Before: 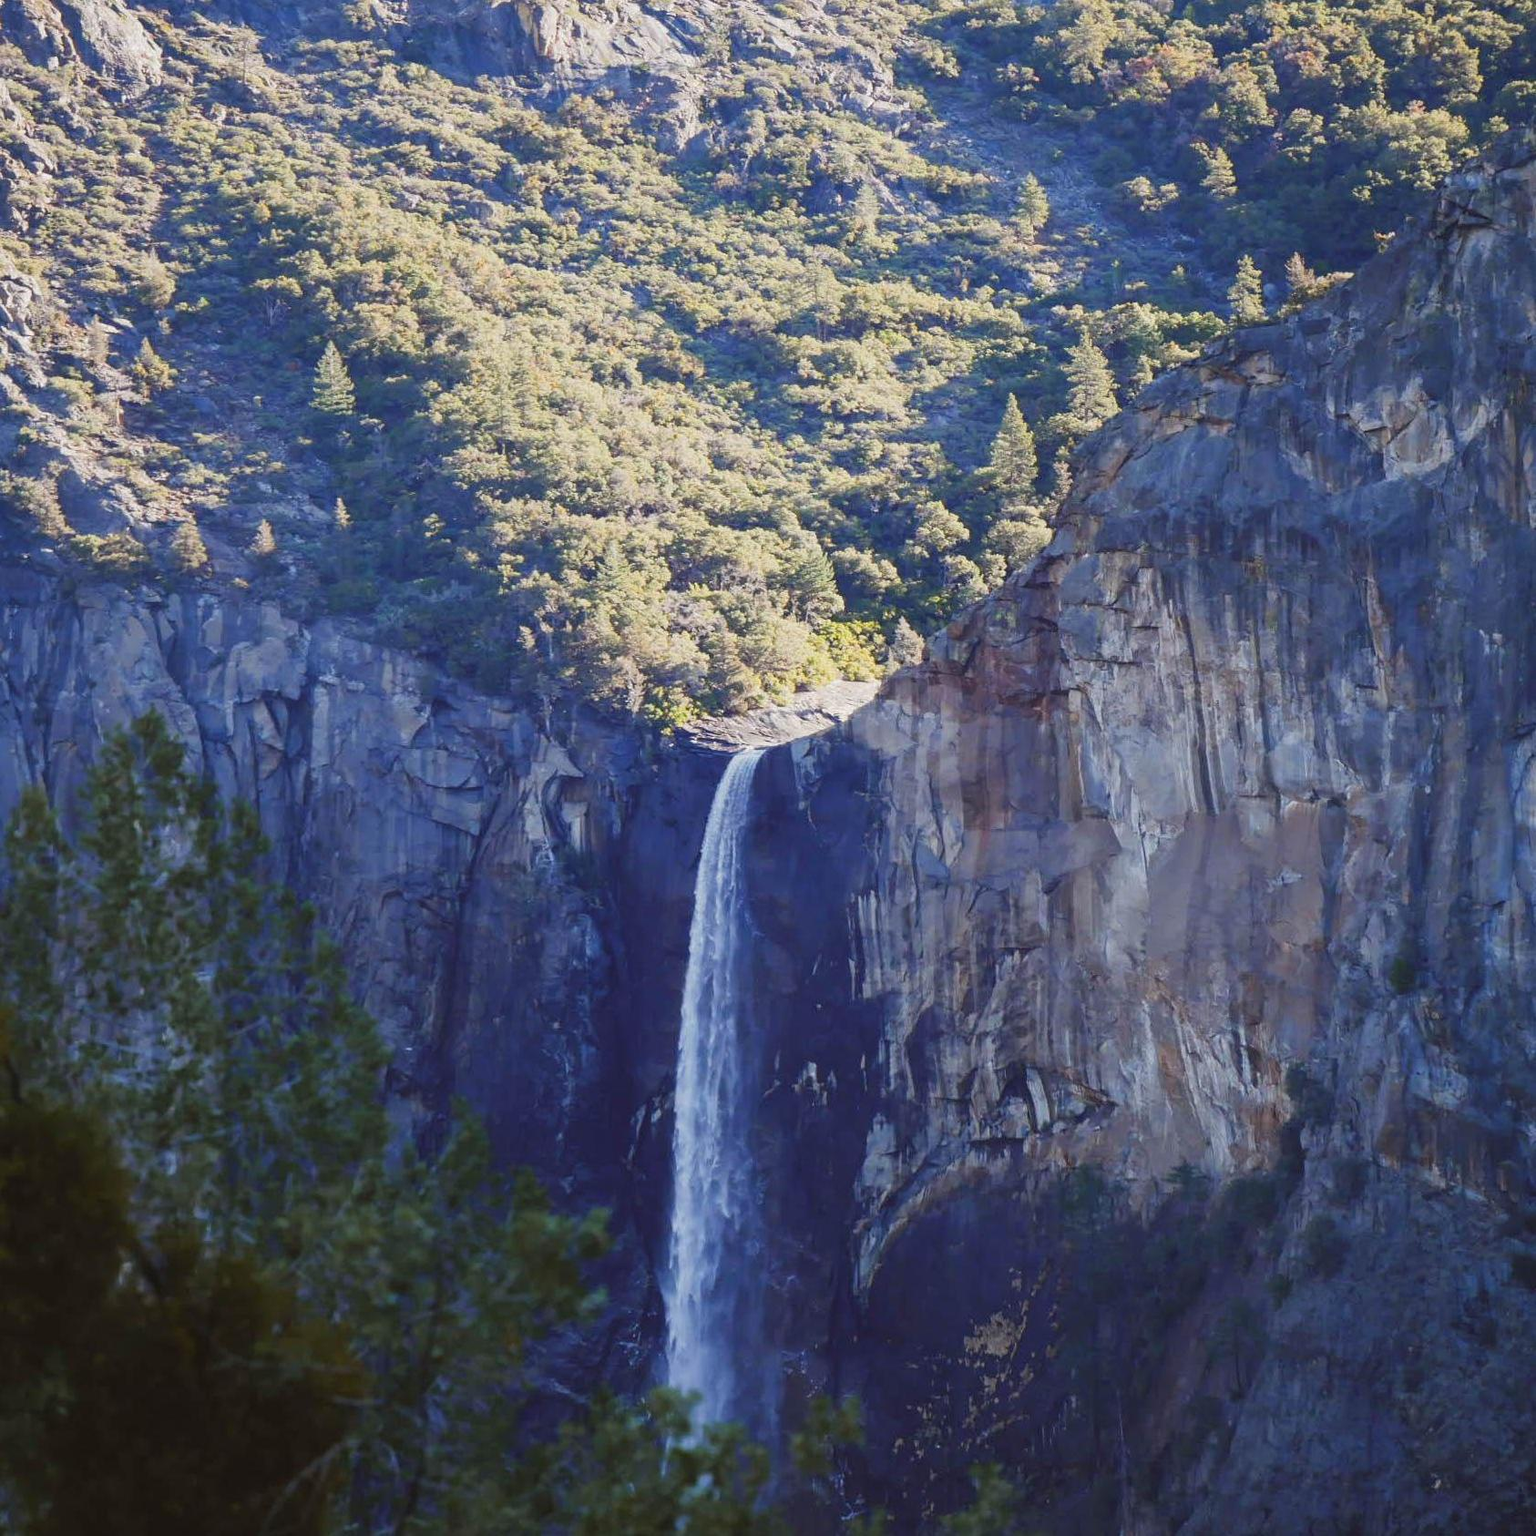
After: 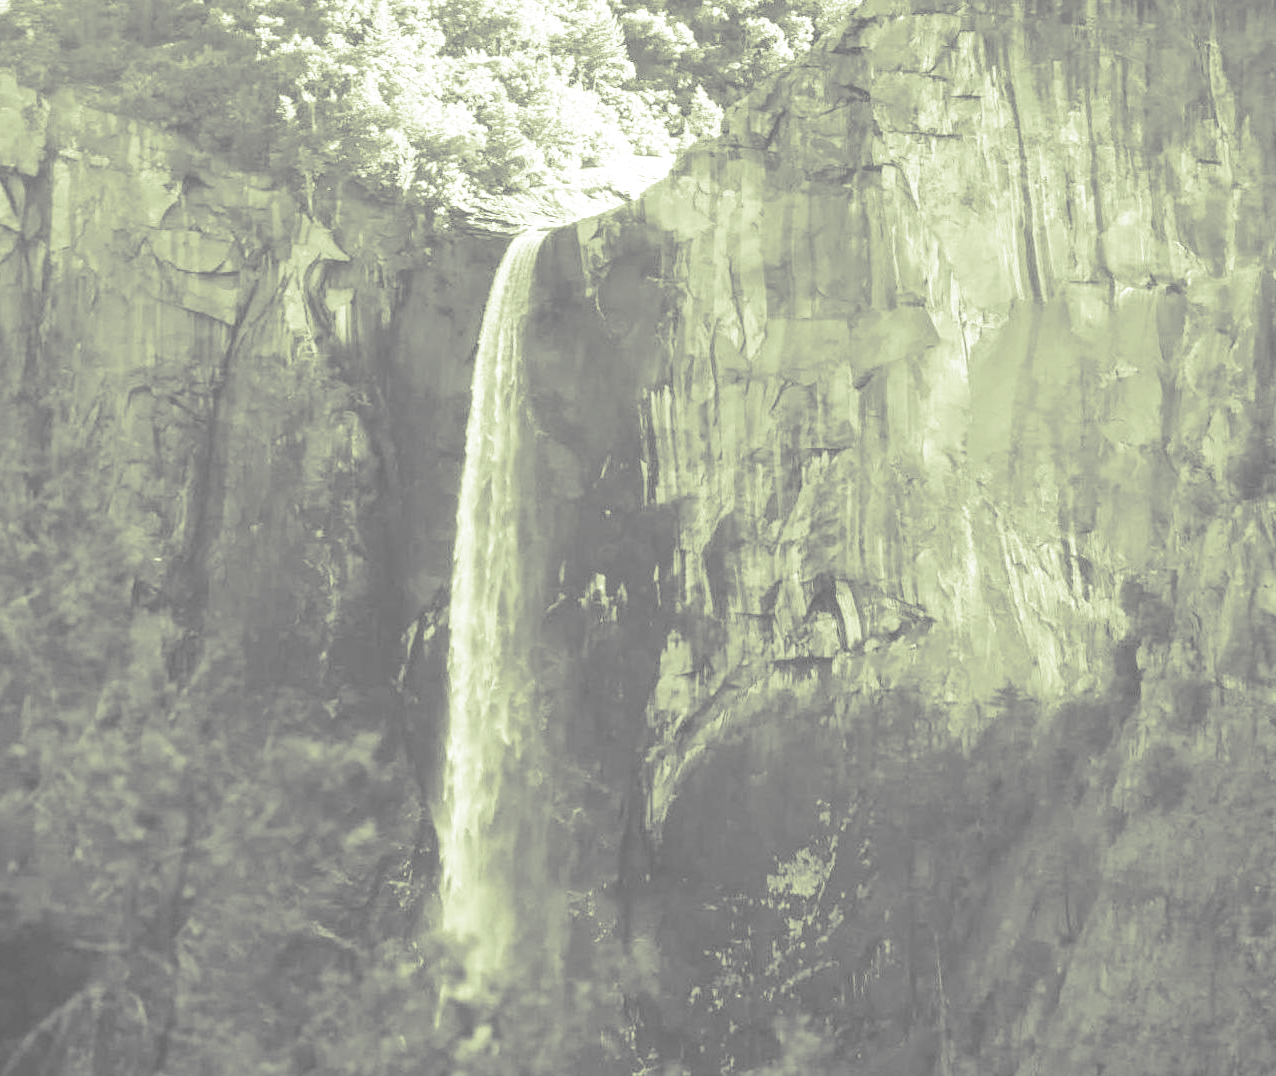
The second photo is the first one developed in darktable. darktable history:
monochrome: on, module defaults
color balance: lift [1.005, 0.99, 1.007, 1.01], gamma [1, 0.979, 1.011, 1.021], gain [0.923, 1.098, 1.025, 0.902], input saturation 90.45%, contrast 7.73%, output saturation 105.91%
crop and rotate: left 17.299%, top 35.115%, right 7.015%, bottom 1.024%
base curve: curves: ch0 [(0, 0) (0.257, 0.25) (0.482, 0.586) (0.757, 0.871) (1, 1)]
local contrast: on, module defaults
contrast brightness saturation: brightness 1
split-toning: shadows › hue 290.82°, shadows › saturation 0.34, highlights › saturation 0.38, balance 0, compress 50%
